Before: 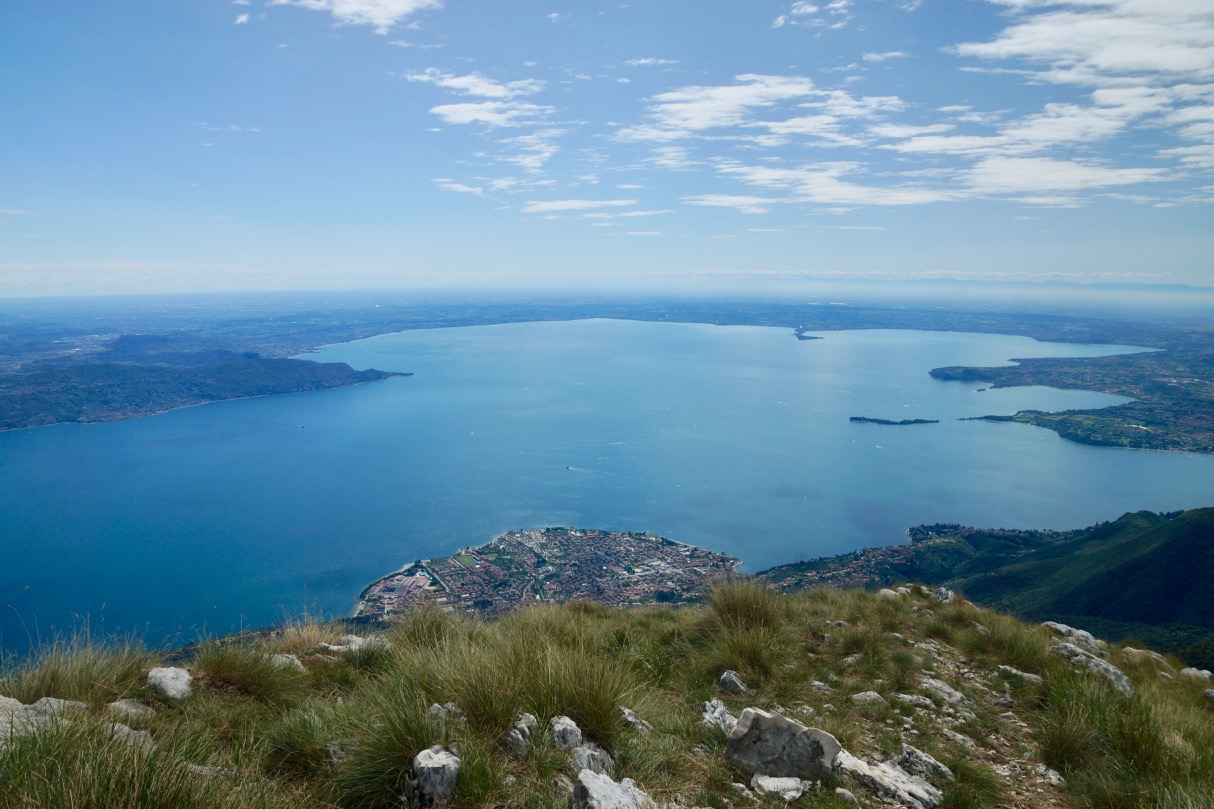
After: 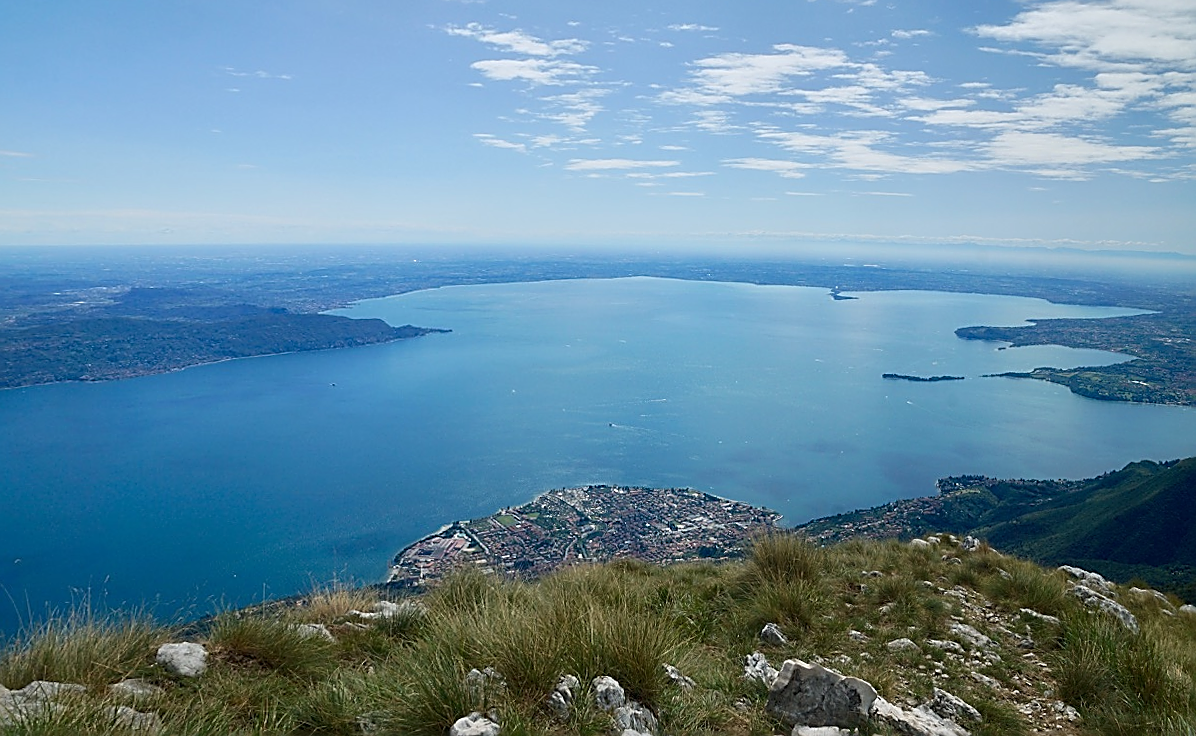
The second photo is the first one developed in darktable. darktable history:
tone equalizer: on, module defaults
rotate and perspective: rotation -0.013°, lens shift (vertical) -0.027, lens shift (horizontal) 0.178, crop left 0.016, crop right 0.989, crop top 0.082, crop bottom 0.918
sharpen: radius 1.685, amount 1.294
